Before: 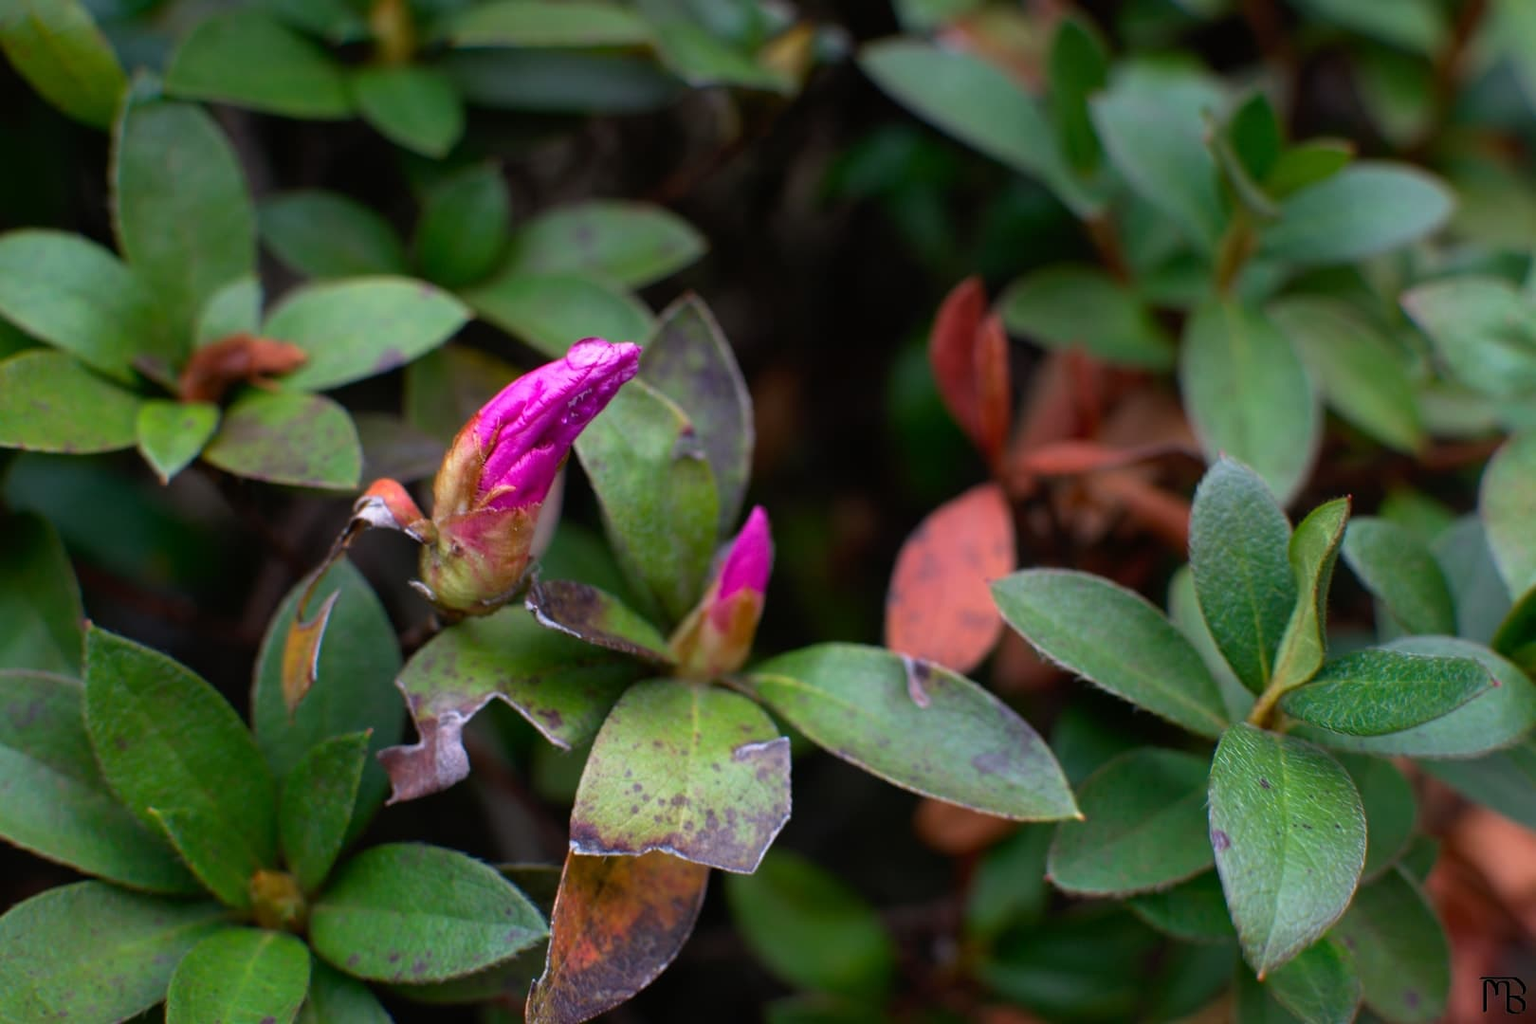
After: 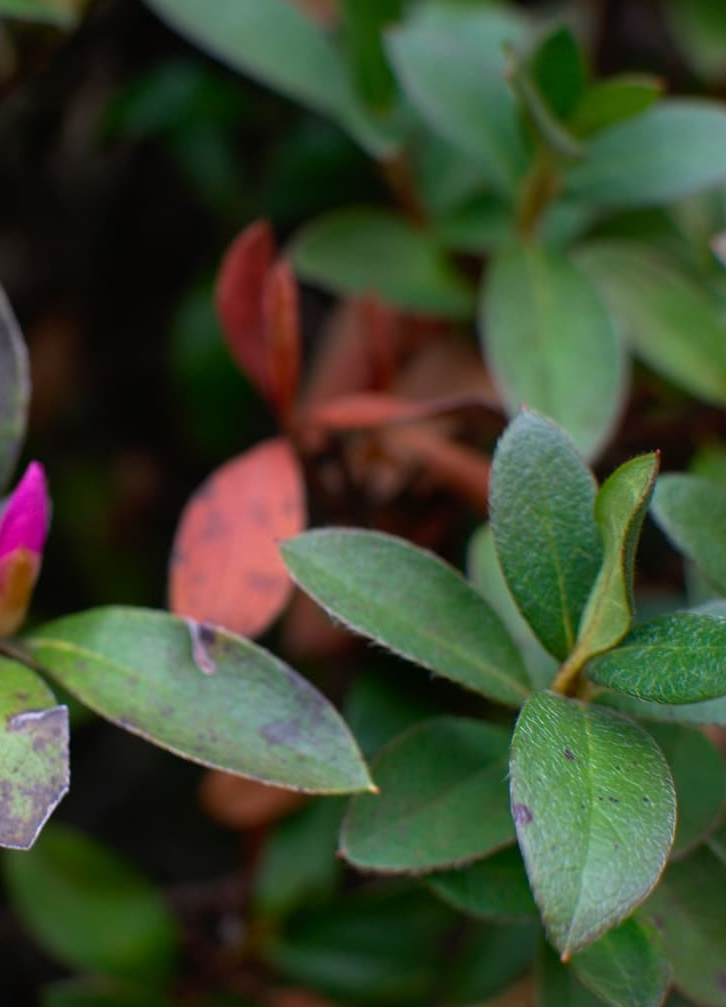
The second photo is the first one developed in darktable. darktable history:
crop: left 47.235%, top 6.667%, right 7.901%
